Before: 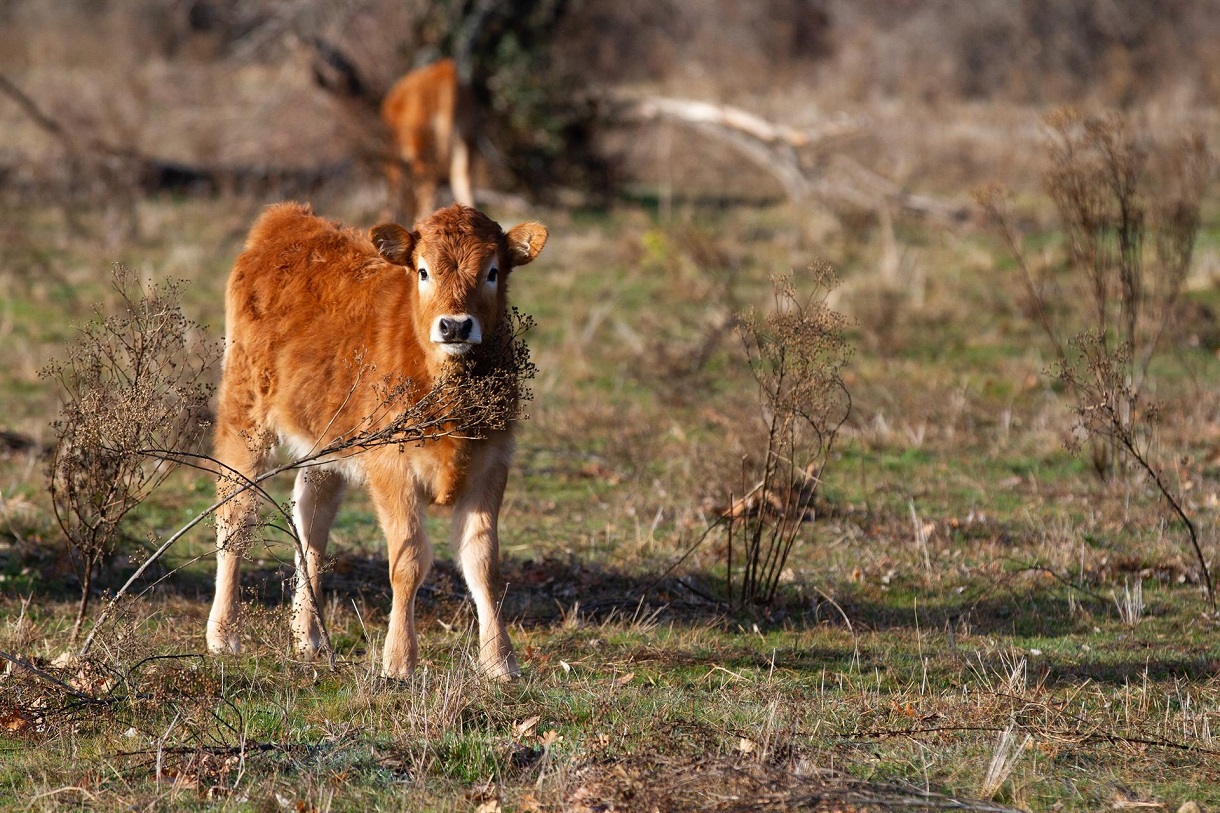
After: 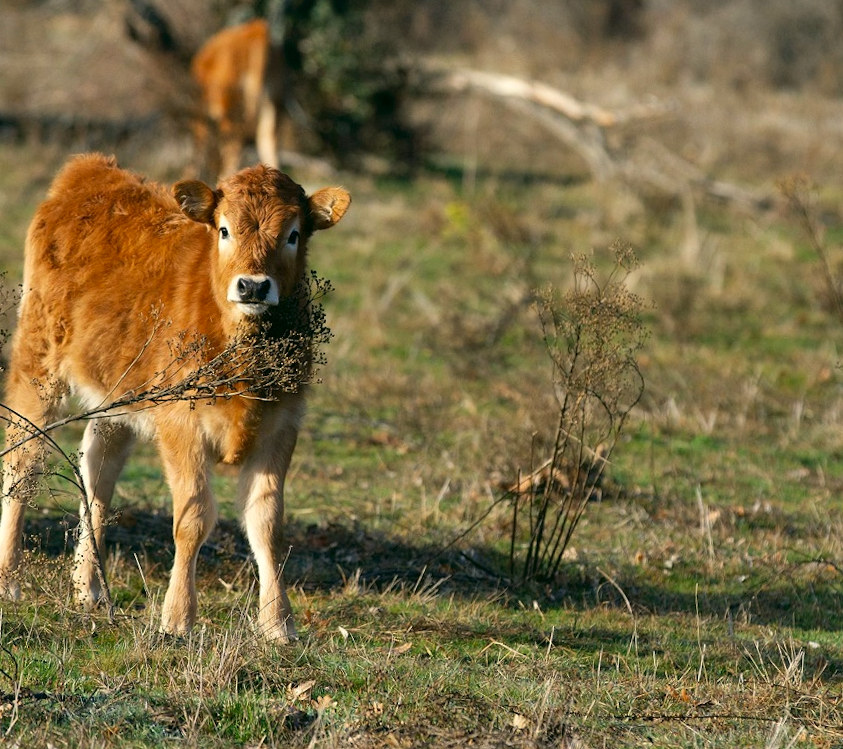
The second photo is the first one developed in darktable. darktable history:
tone equalizer: on, module defaults
shadows and highlights: low approximation 0.01, soften with gaussian
crop and rotate: angle -3.27°, left 14.277%, top 0.028%, right 10.766%, bottom 0.028%
color correction: highlights a* -0.482, highlights b* 9.48, shadows a* -9.48, shadows b* 0.803
